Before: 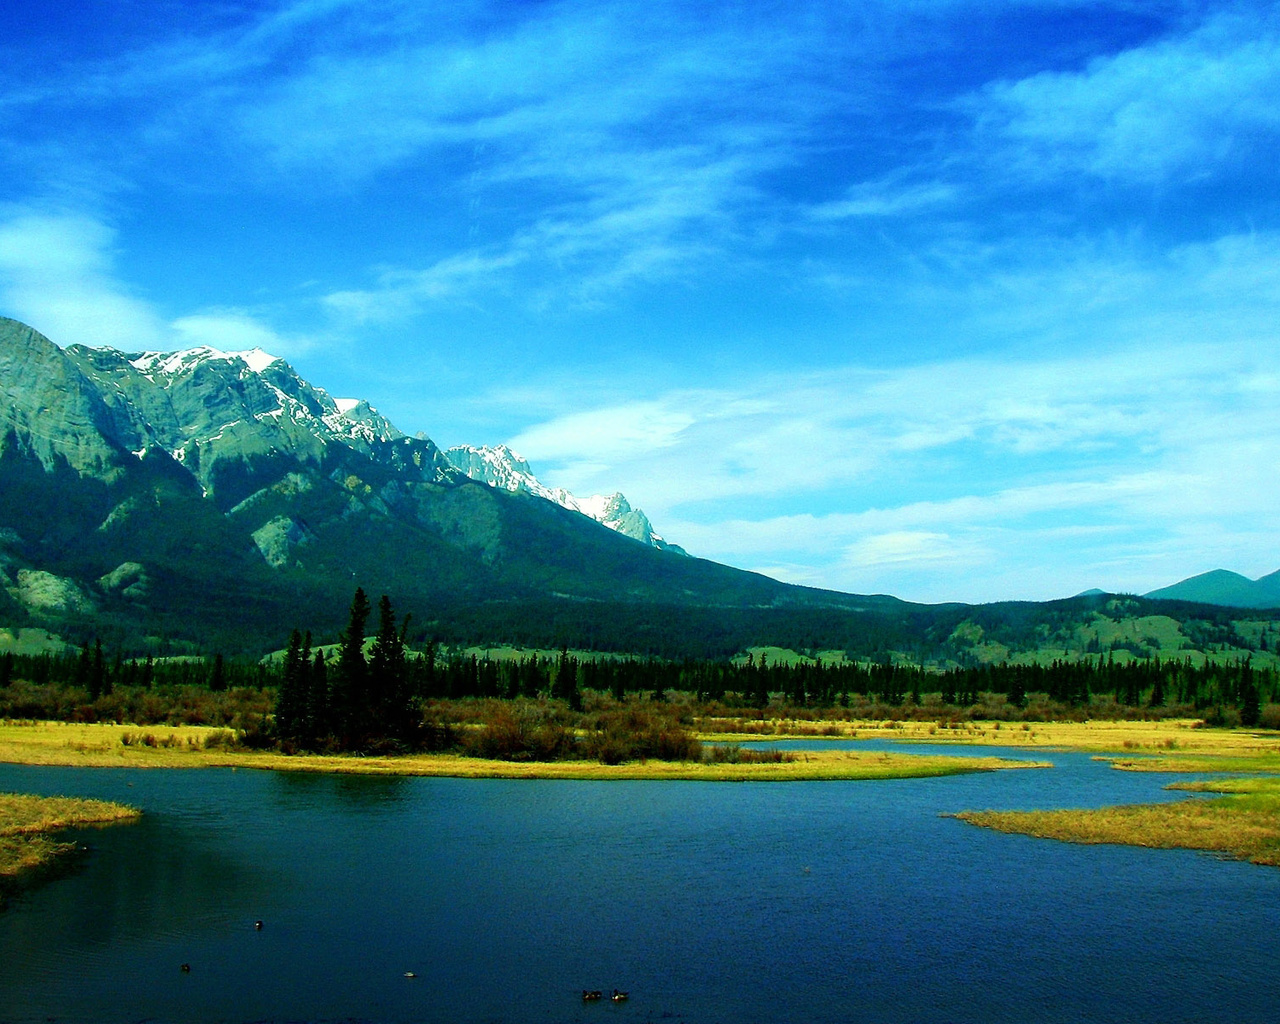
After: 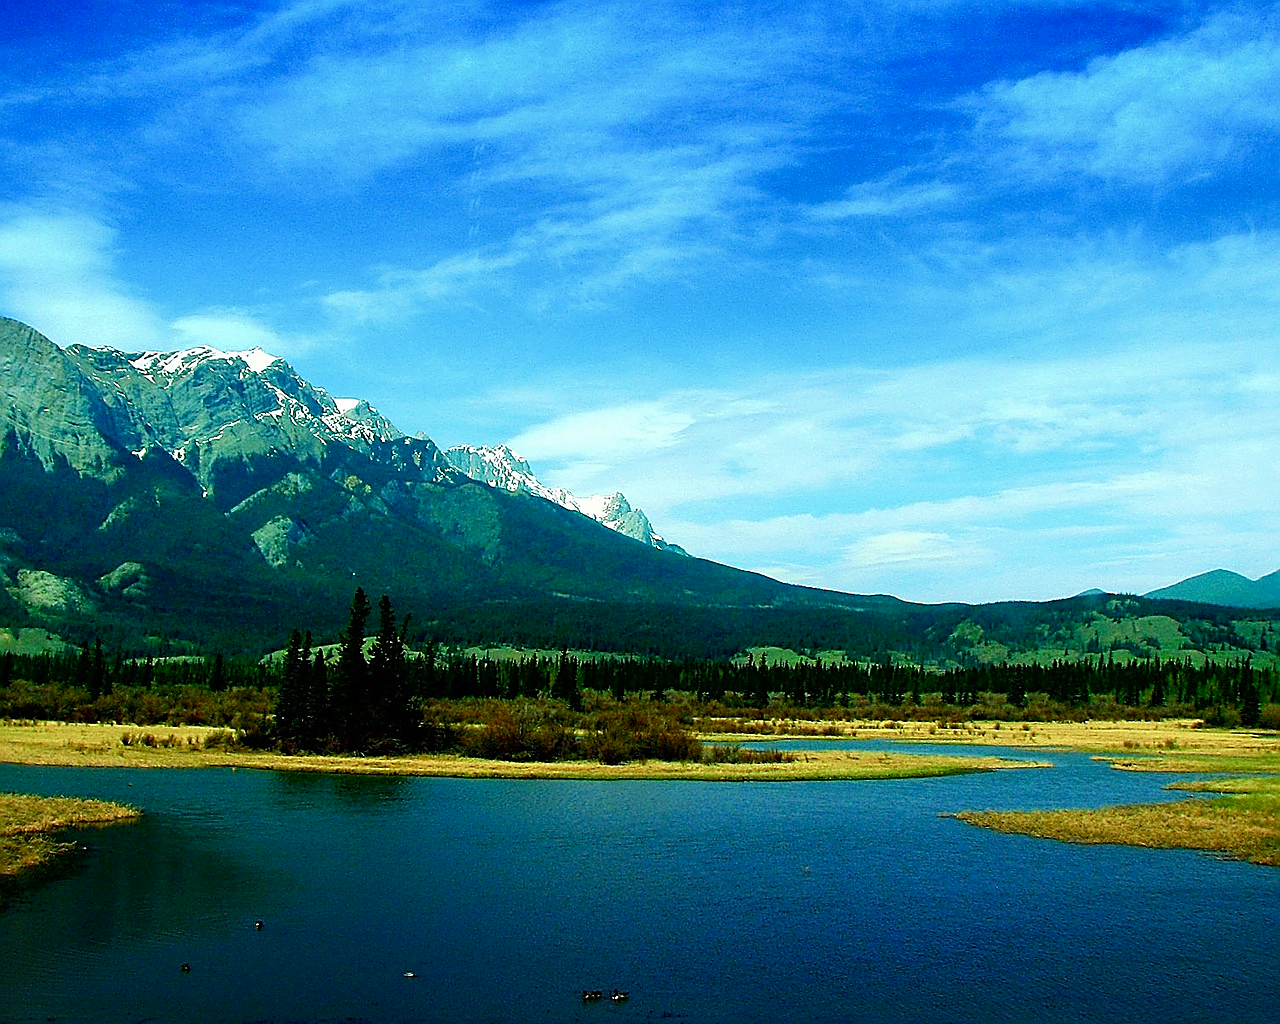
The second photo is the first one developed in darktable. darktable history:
color balance rgb: shadows lift › luminance -9.658%, perceptual saturation grading › global saturation 0.982%, perceptual saturation grading › highlights -16.1%, perceptual saturation grading › shadows 24.214%, global vibrance 10.04%
sharpen: radius 1.404, amount 1.245, threshold 0.619
